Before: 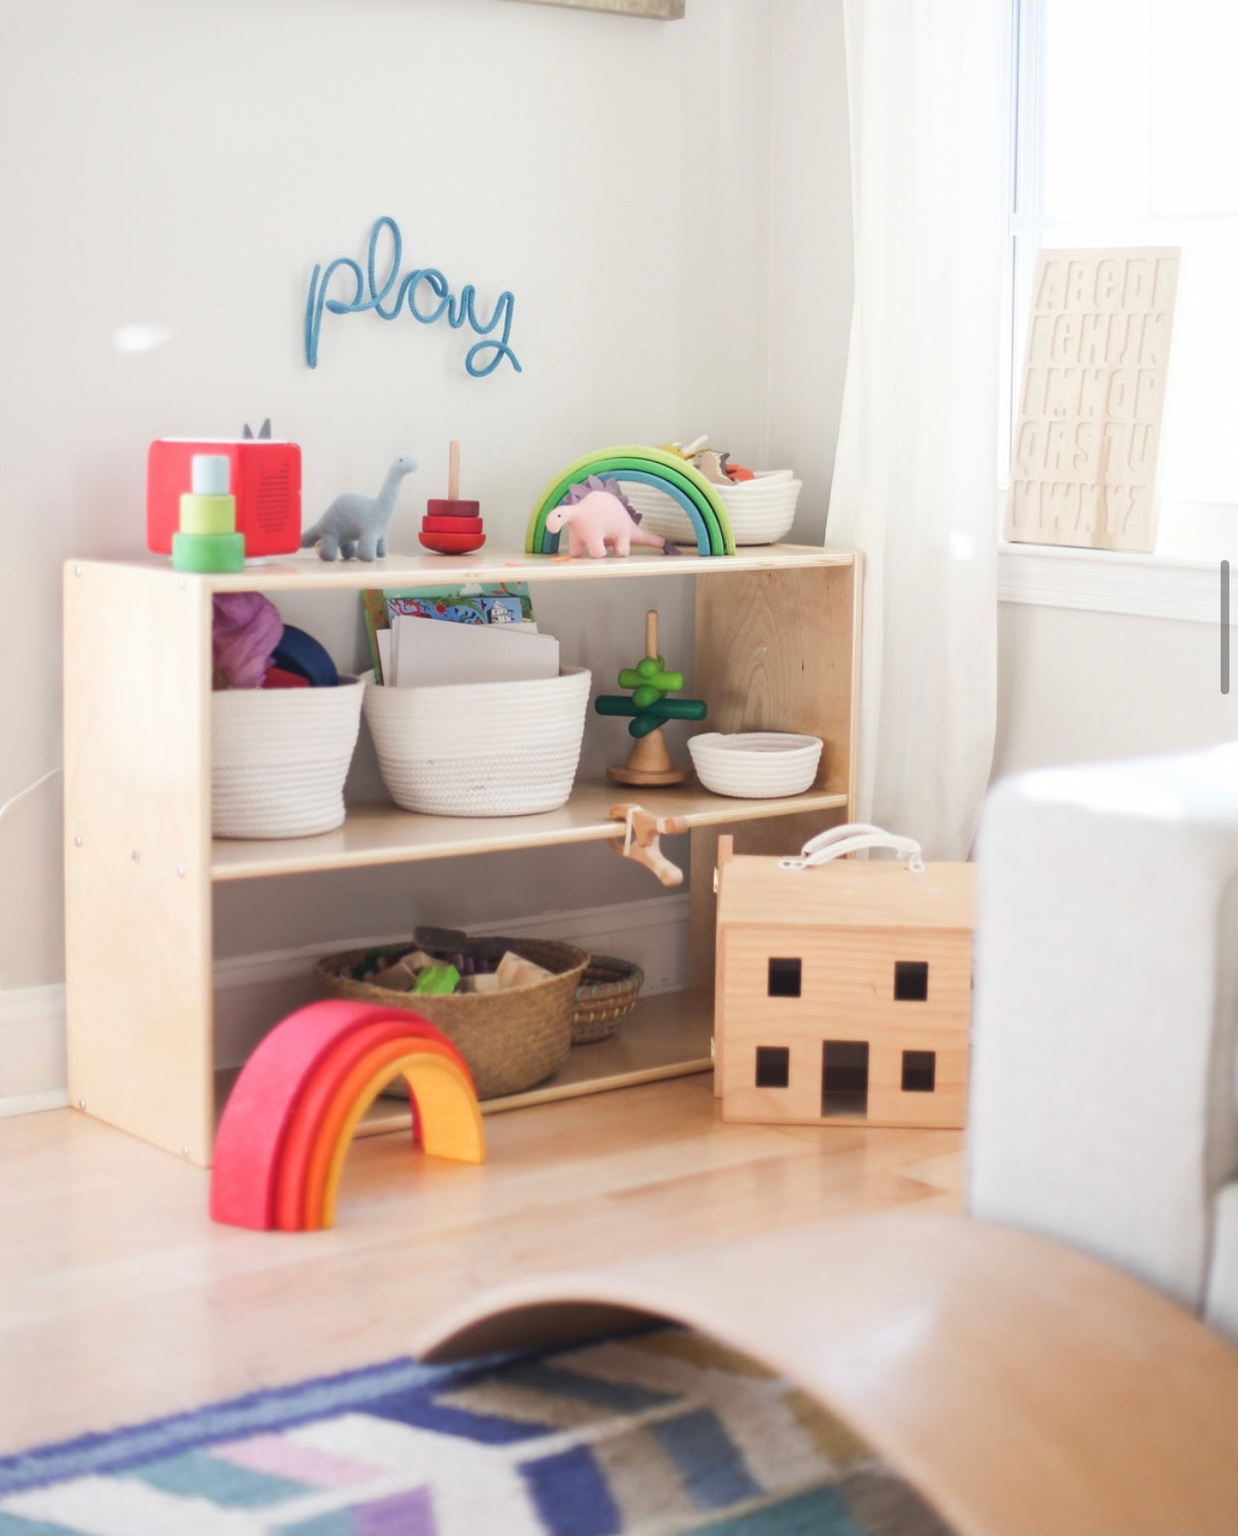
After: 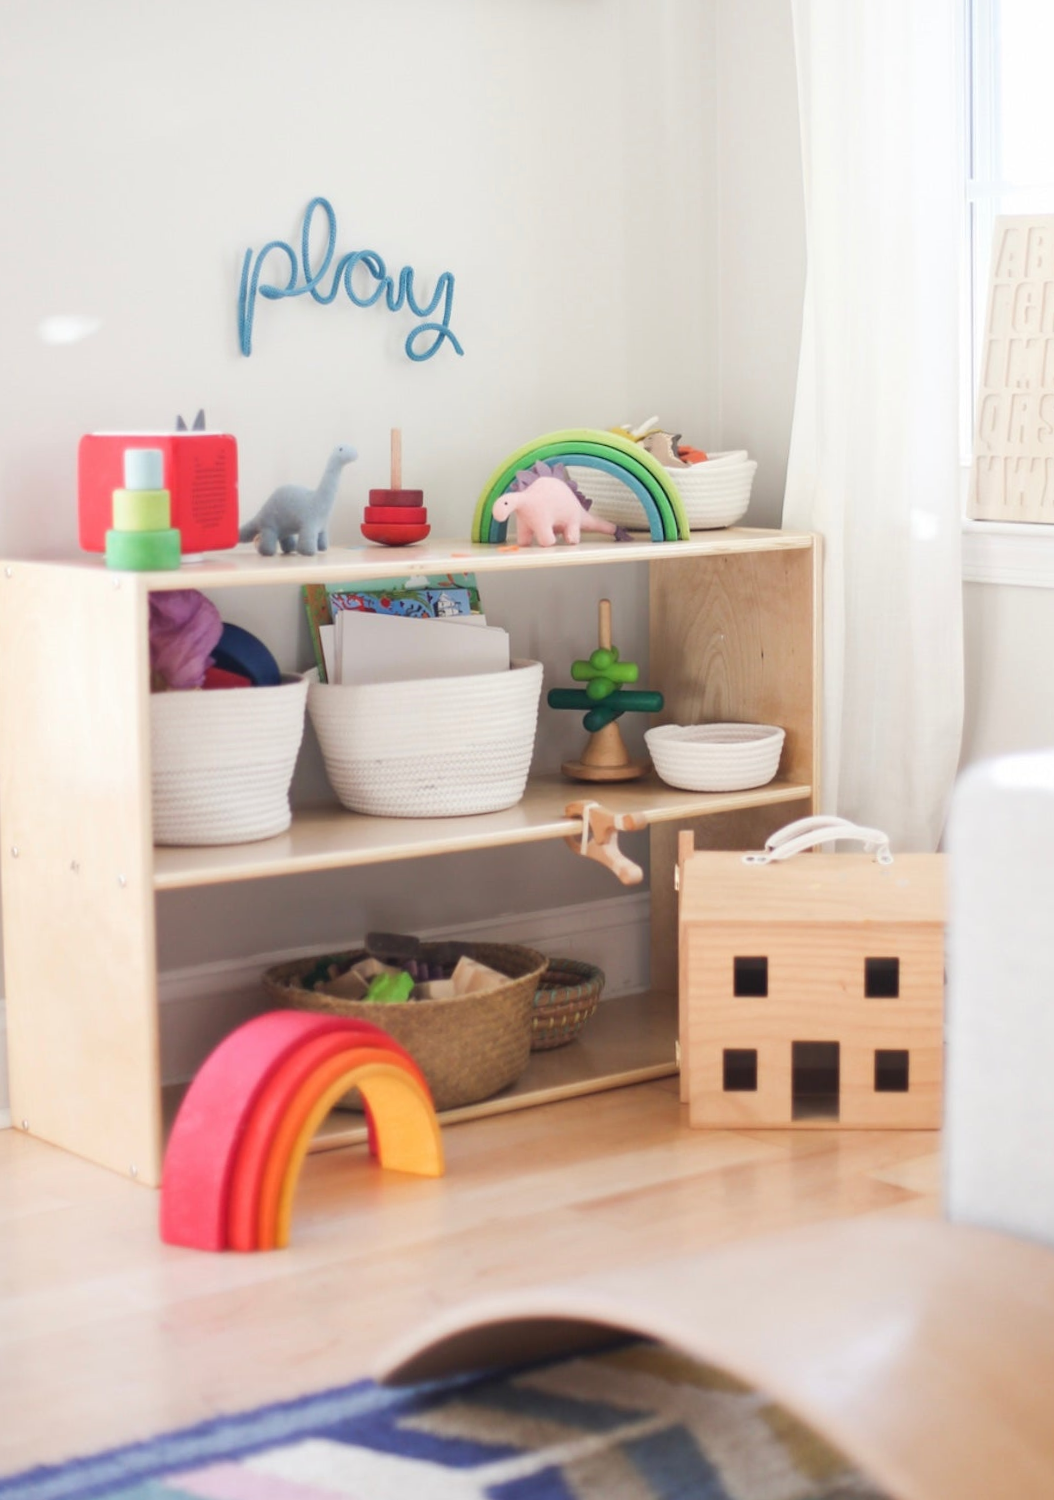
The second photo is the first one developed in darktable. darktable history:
crop and rotate: angle 1.3°, left 4.115%, top 0.767%, right 11.462%, bottom 2.409%
